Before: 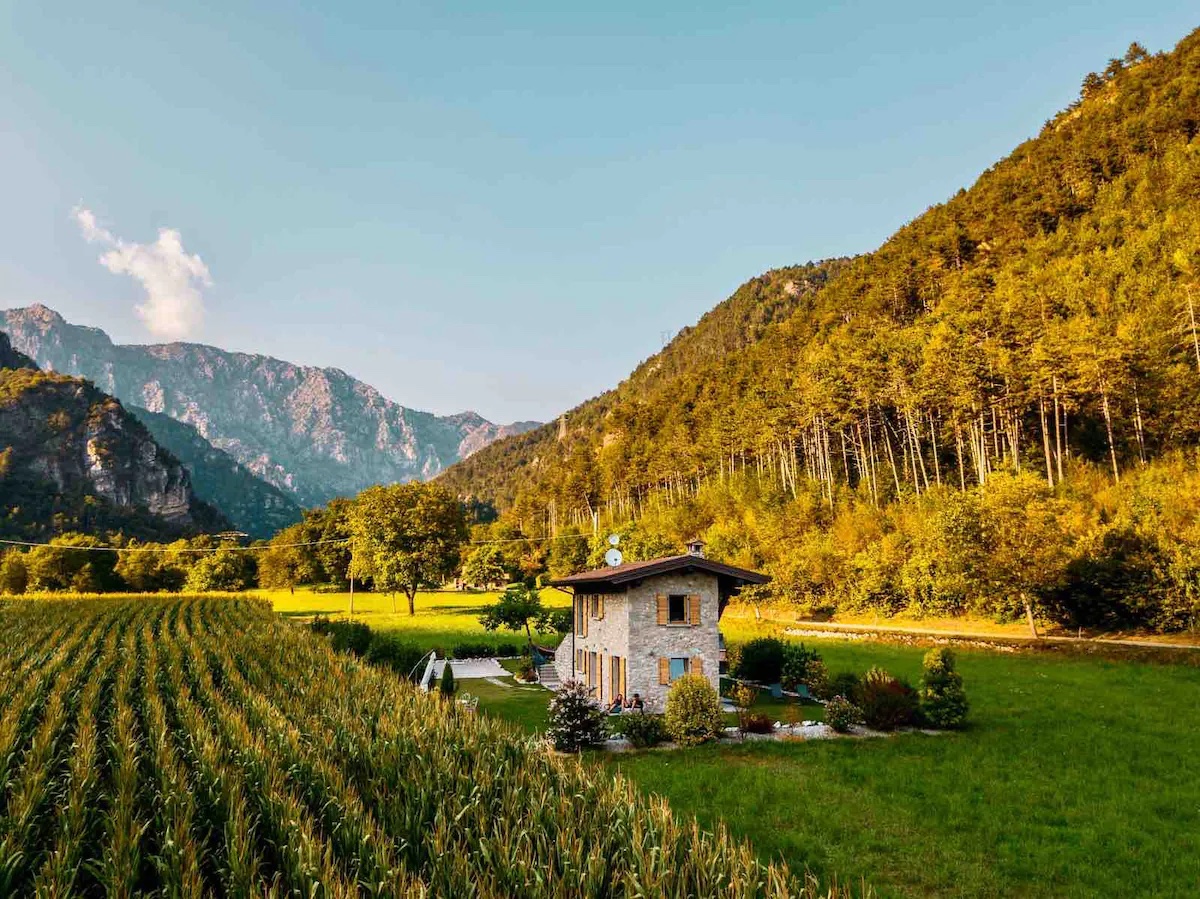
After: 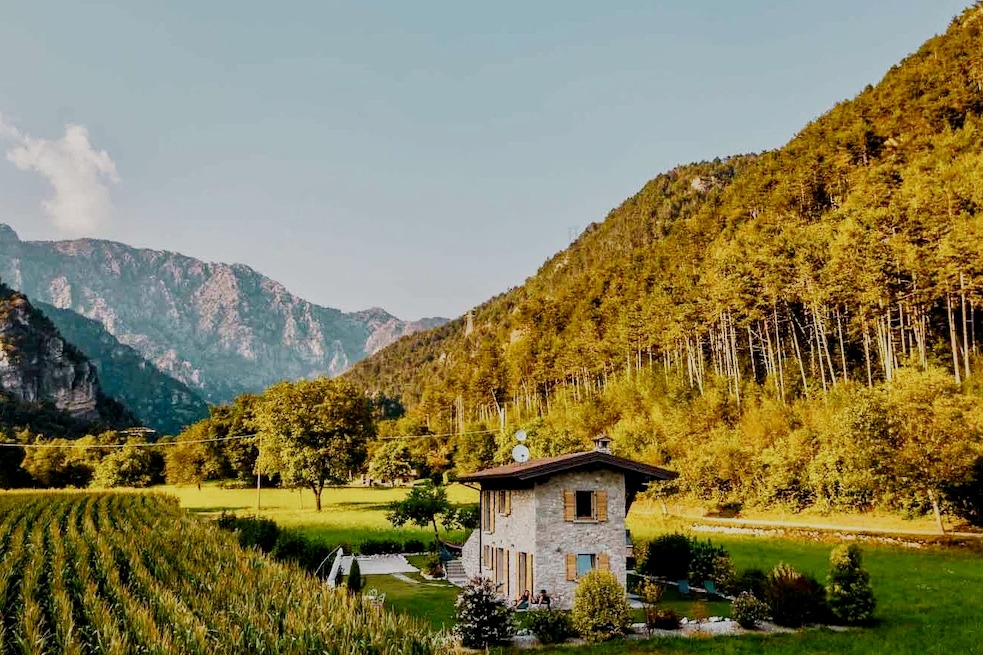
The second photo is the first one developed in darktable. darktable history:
filmic rgb: black relative exposure -7.65 EV, white relative exposure 4.56 EV, hardness 3.61, preserve chrominance no, color science v5 (2021)
local contrast: mode bilateral grid, contrast 20, coarseness 49, detail 119%, midtone range 0.2
crop: left 7.819%, top 11.667%, right 10.222%, bottom 15.415%
